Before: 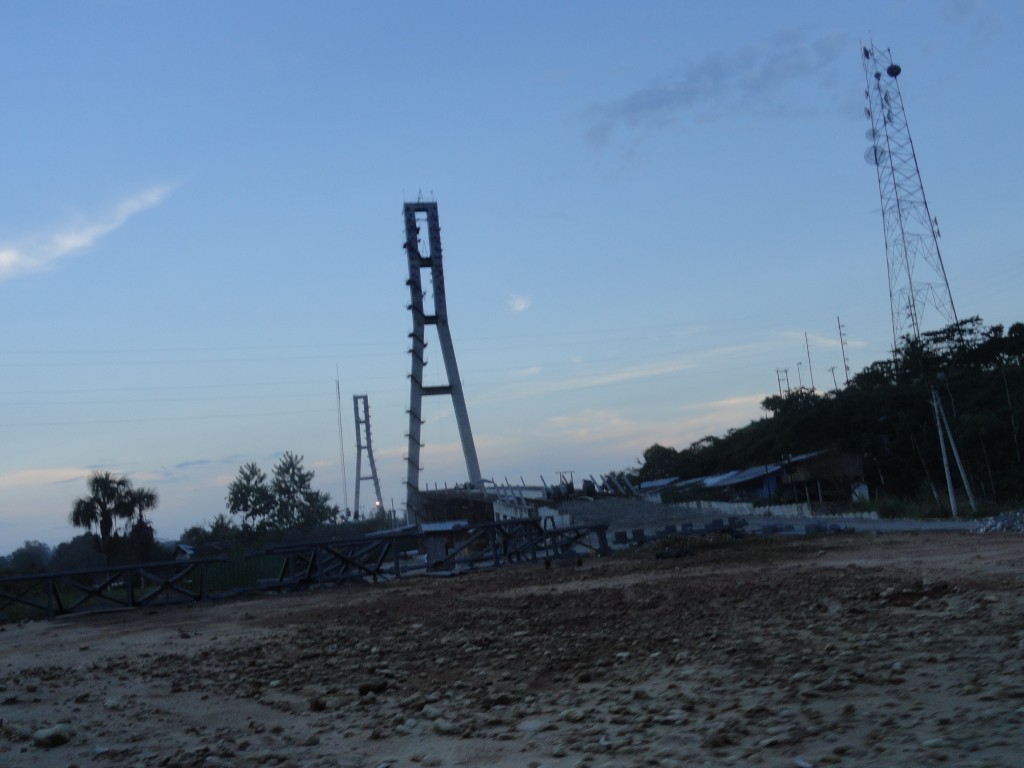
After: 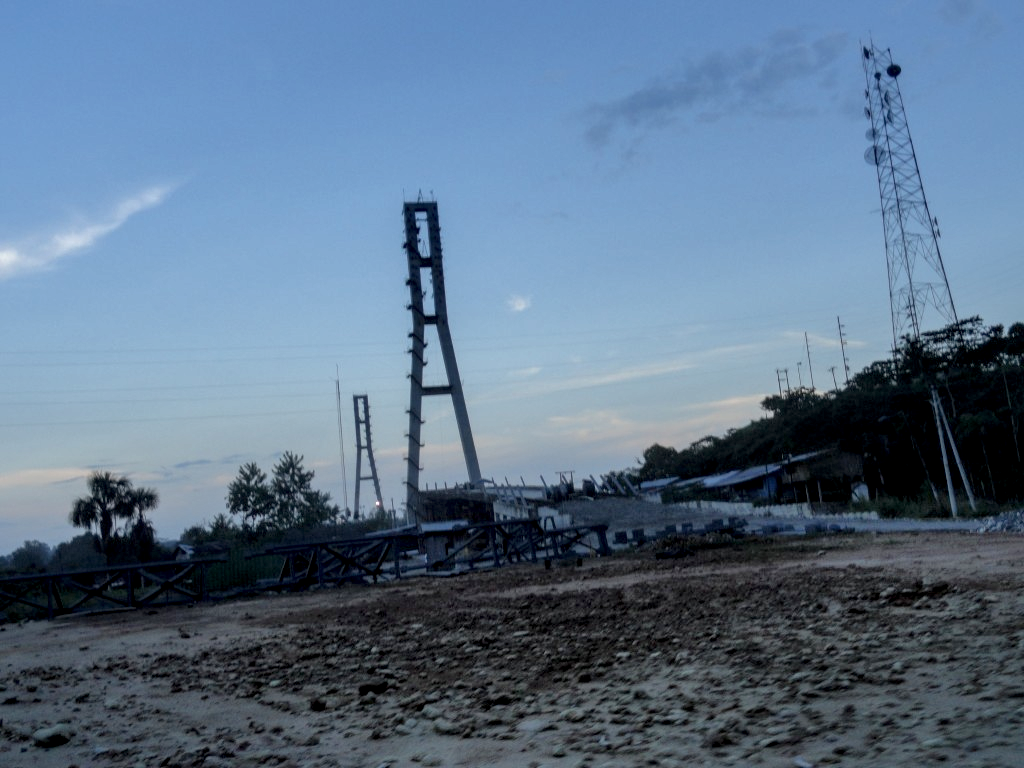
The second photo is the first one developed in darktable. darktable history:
local contrast: highlights 60%, shadows 64%, detail 160%
shadows and highlights: on, module defaults
